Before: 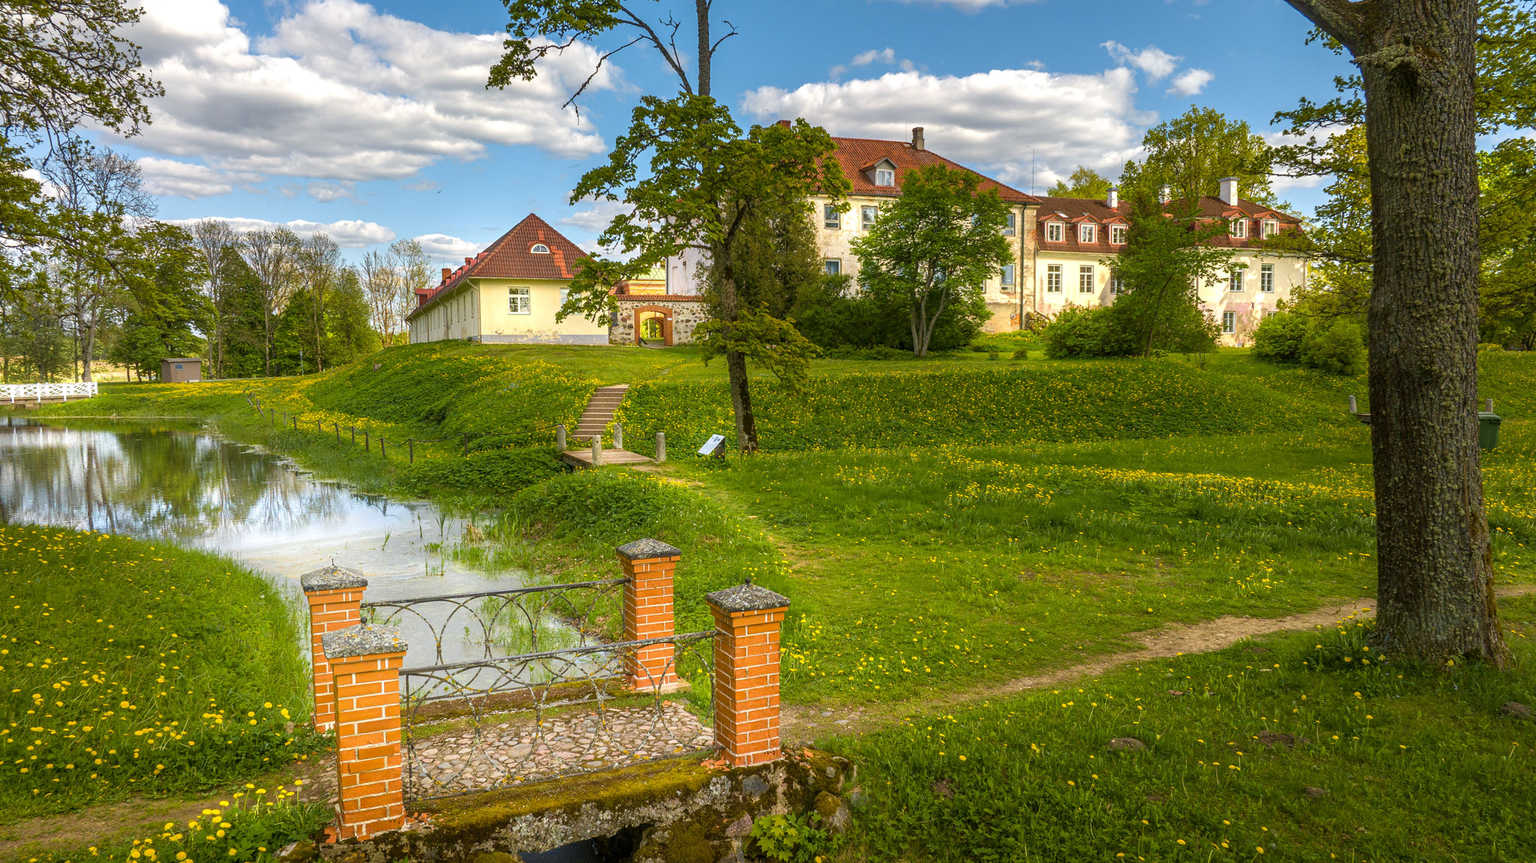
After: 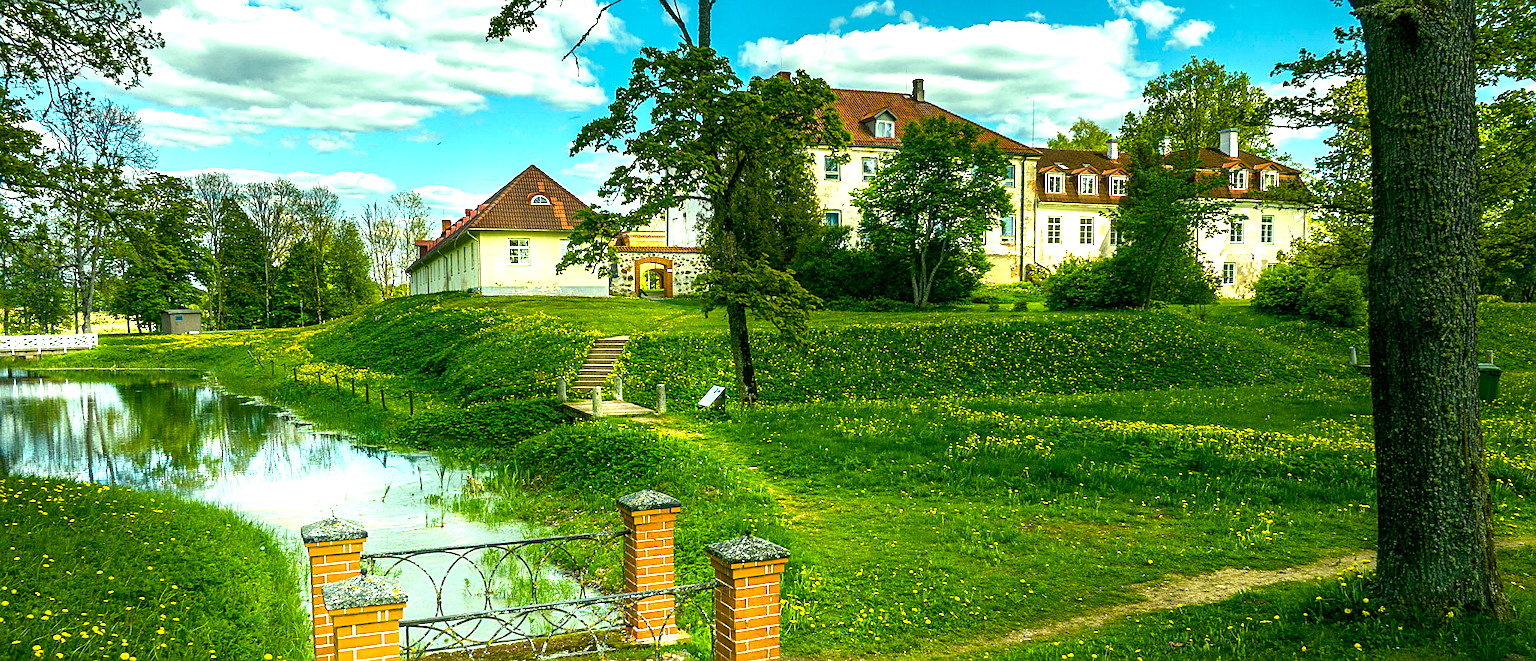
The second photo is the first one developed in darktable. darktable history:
sharpen: on, module defaults
color balance rgb: shadows lift › luminance -7.7%, shadows lift › chroma 2.13%, shadows lift › hue 165.27°, power › luminance -7.77%, power › chroma 1.1%, power › hue 215.88°, highlights gain › luminance 15.15%, highlights gain › chroma 7%, highlights gain › hue 125.57°, global offset › luminance -0.33%, global offset › chroma 0.11%, global offset › hue 165.27°, perceptual saturation grading › global saturation 24.42%, perceptual saturation grading › highlights -24.42%, perceptual saturation grading › mid-tones 24.42%, perceptual saturation grading › shadows 40%, perceptual brilliance grading › global brilliance -5%, perceptual brilliance grading › highlights 24.42%, perceptual brilliance grading › mid-tones 7%, perceptual brilliance grading › shadows -5%
crop: top 5.667%, bottom 17.637%
